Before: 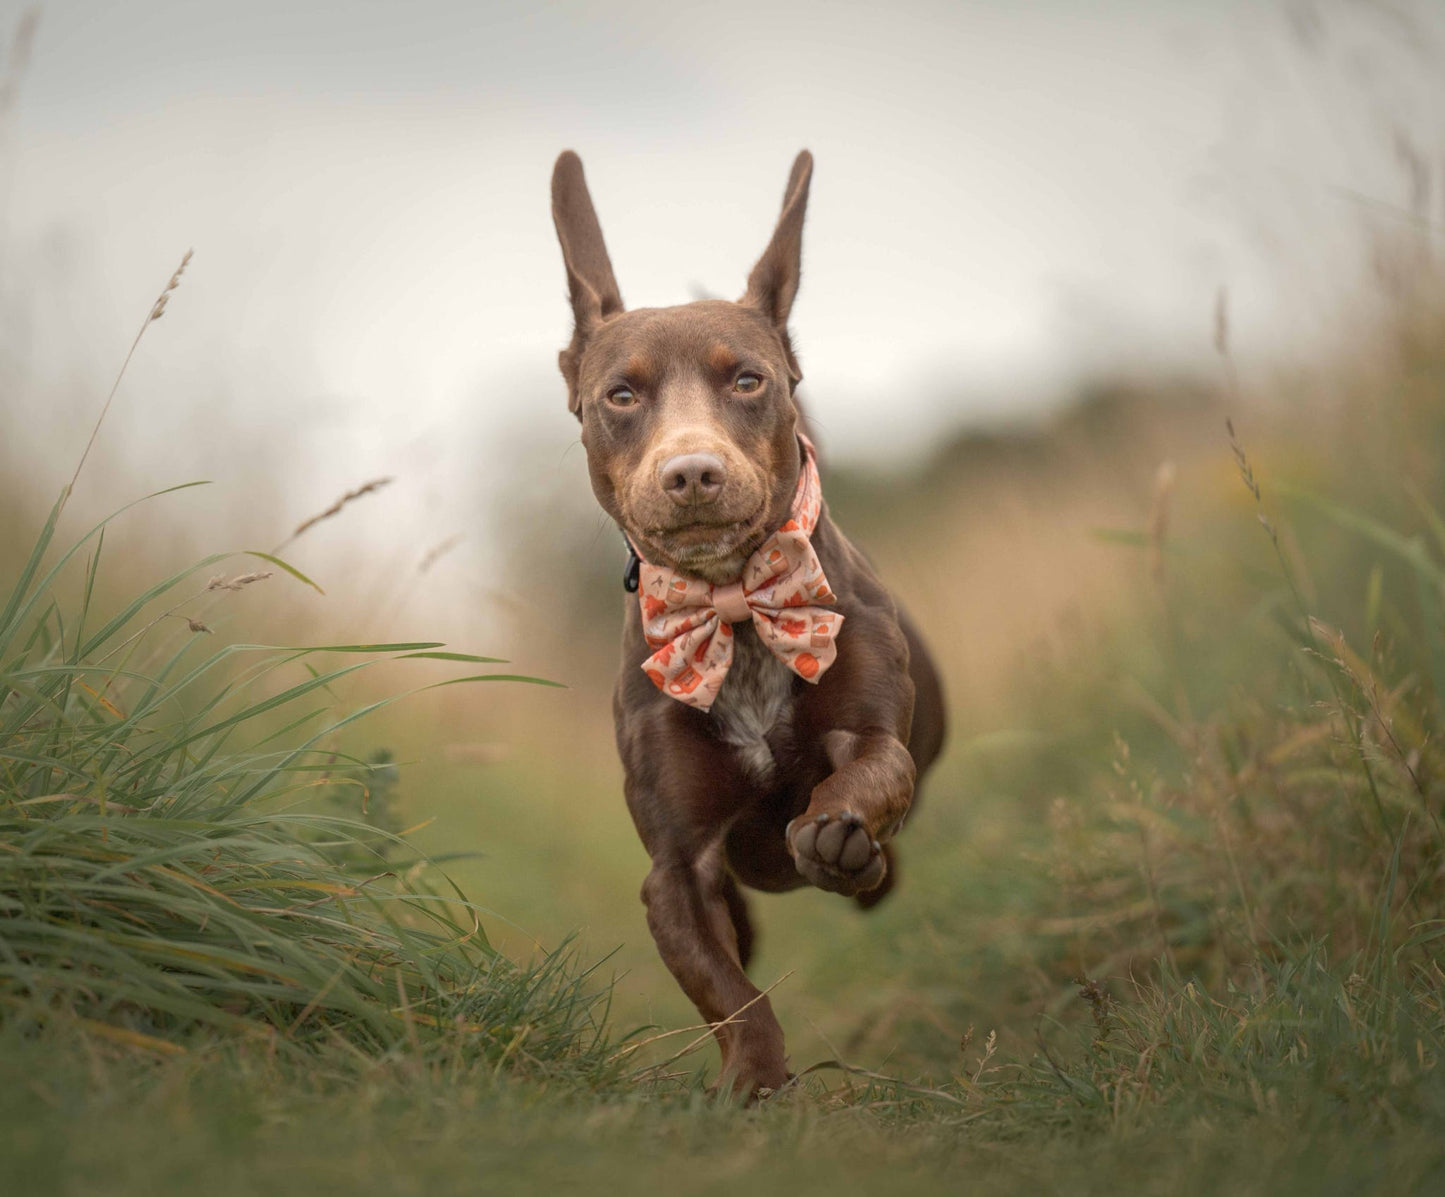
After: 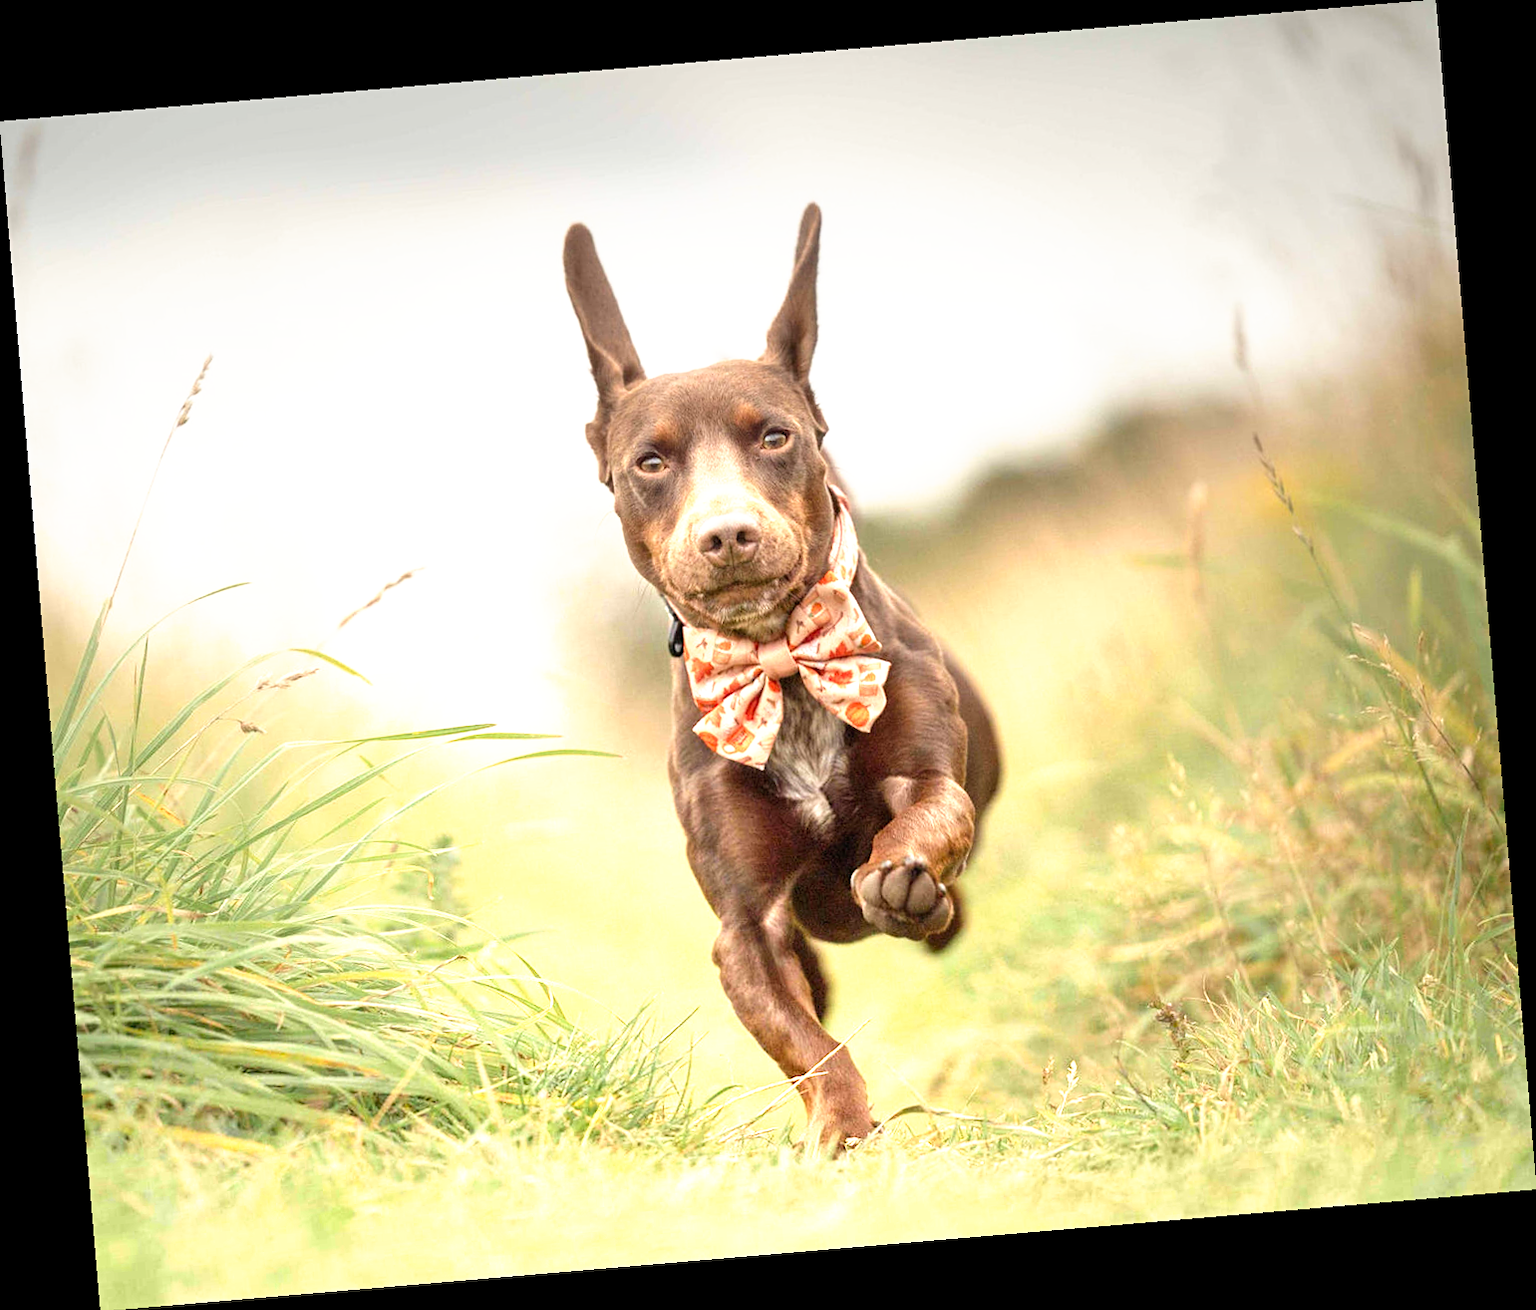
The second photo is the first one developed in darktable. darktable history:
rotate and perspective: rotation -4.86°, automatic cropping off
sharpen: amount 0.2
tone curve: curves: ch0 [(0, 0) (0.003, 0.001) (0.011, 0.005) (0.025, 0.01) (0.044, 0.019) (0.069, 0.029) (0.1, 0.042) (0.136, 0.078) (0.177, 0.129) (0.224, 0.182) (0.277, 0.246) (0.335, 0.318) (0.399, 0.396) (0.468, 0.481) (0.543, 0.573) (0.623, 0.672) (0.709, 0.777) (0.801, 0.881) (0.898, 0.975) (1, 1)], preserve colors none
graduated density: density -3.9 EV
